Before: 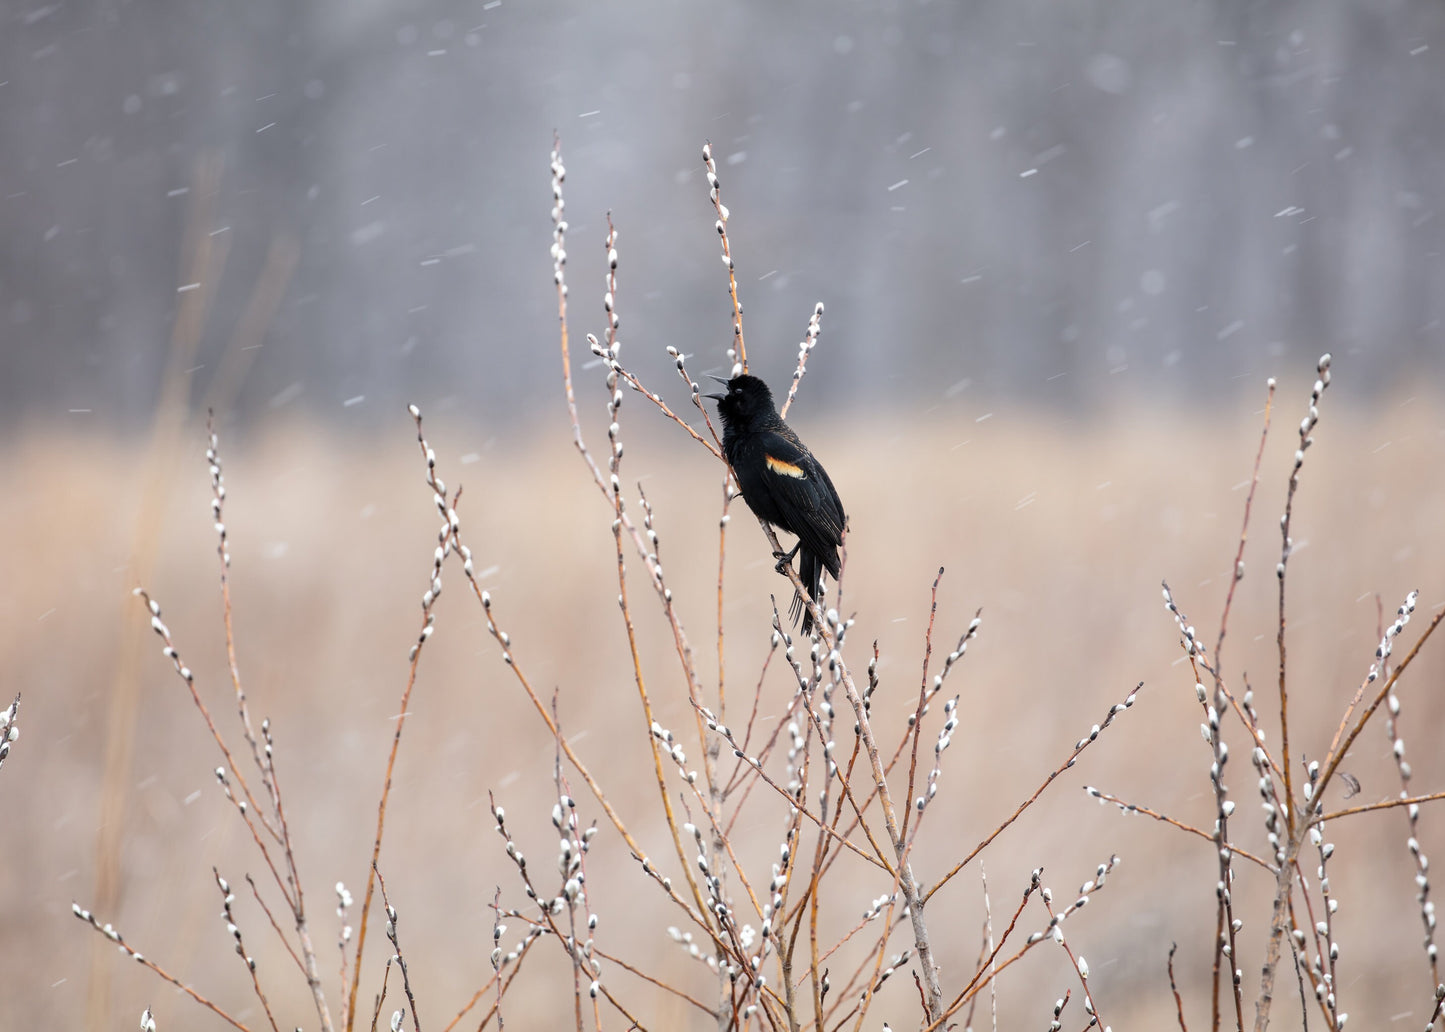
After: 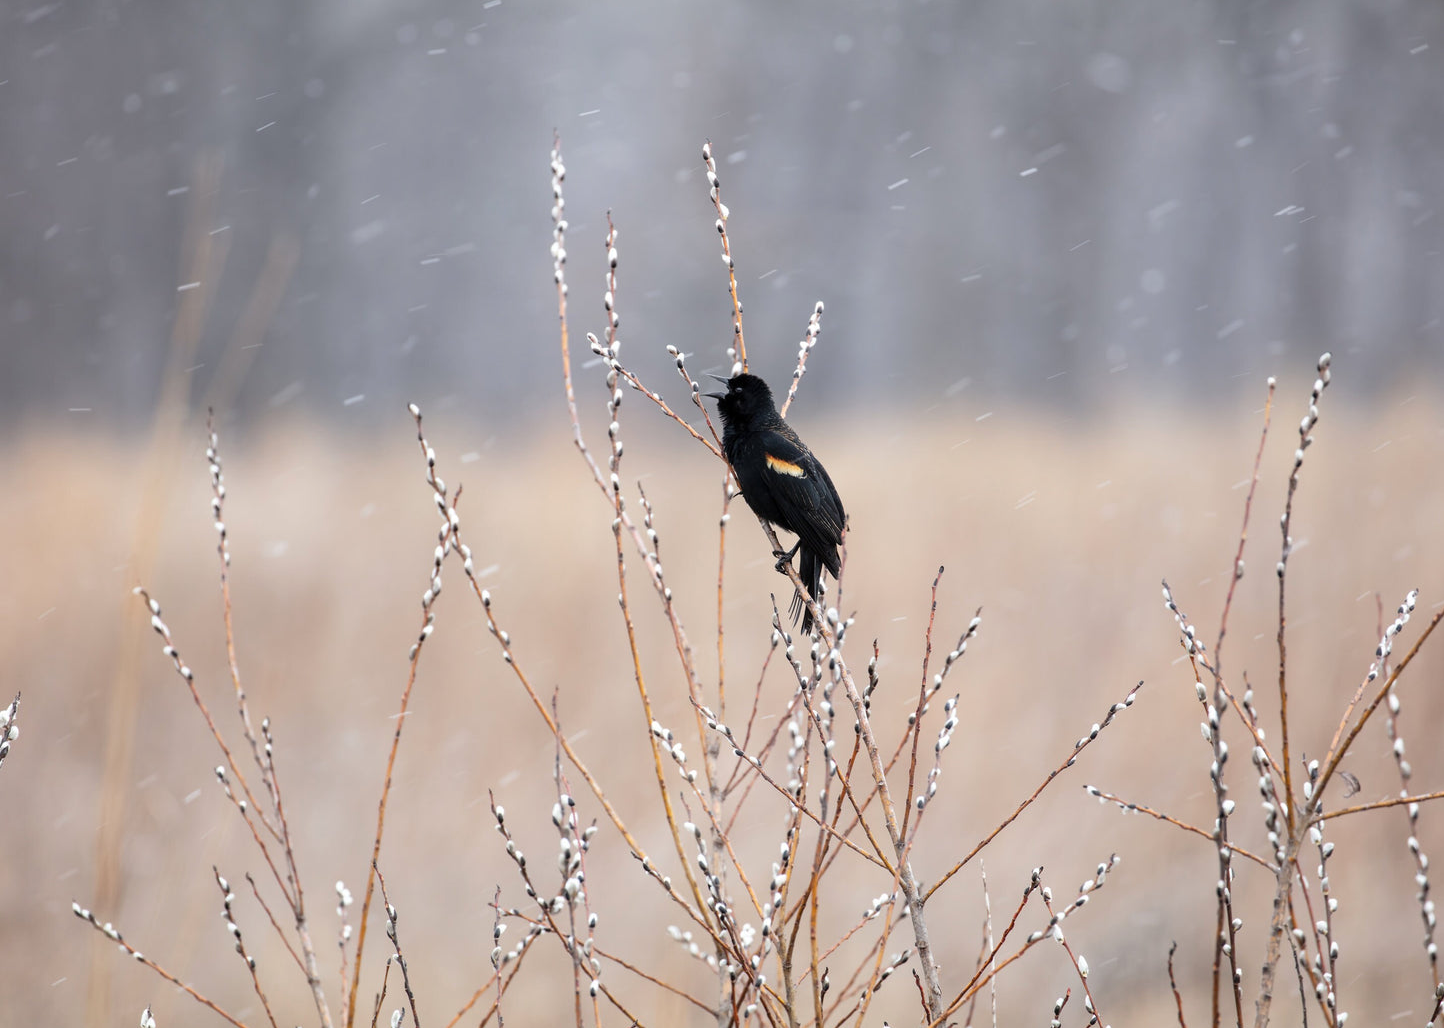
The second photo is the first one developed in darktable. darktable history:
crop: top 0.113%, bottom 0.188%
color balance rgb: perceptual saturation grading › global saturation 0.047%, global vibrance 11.061%
